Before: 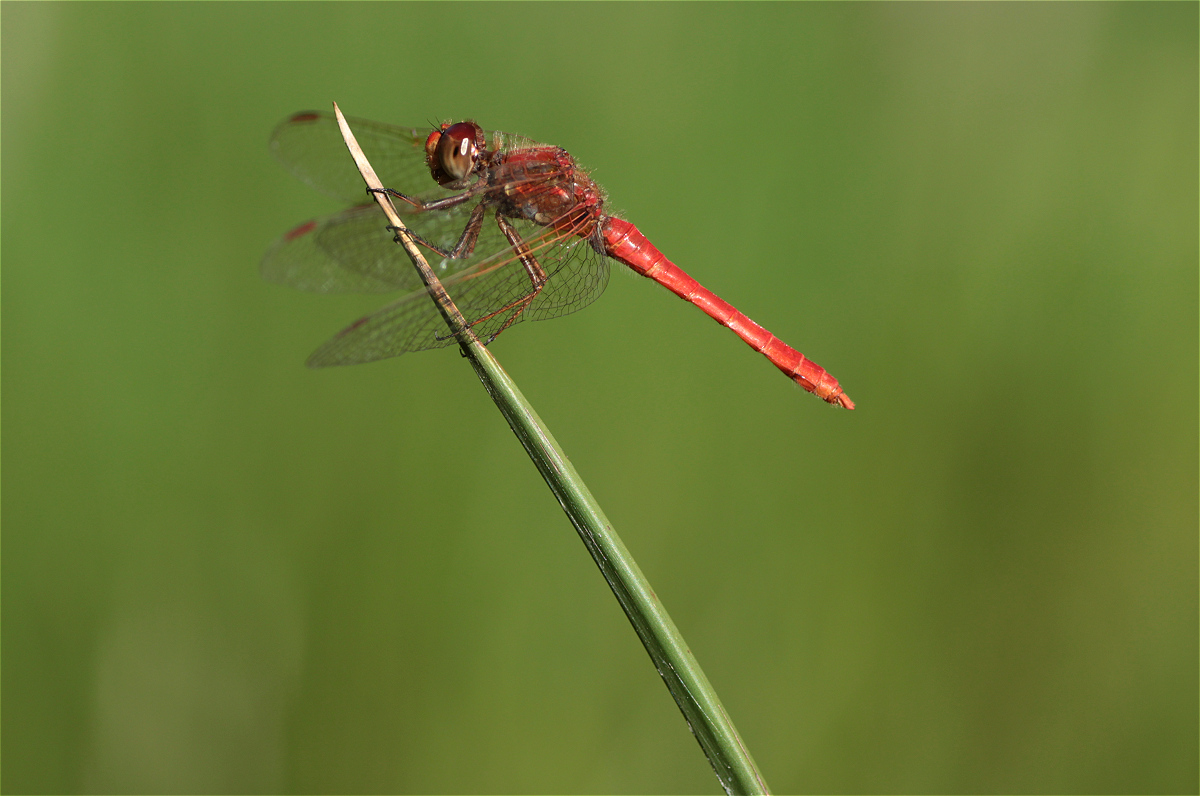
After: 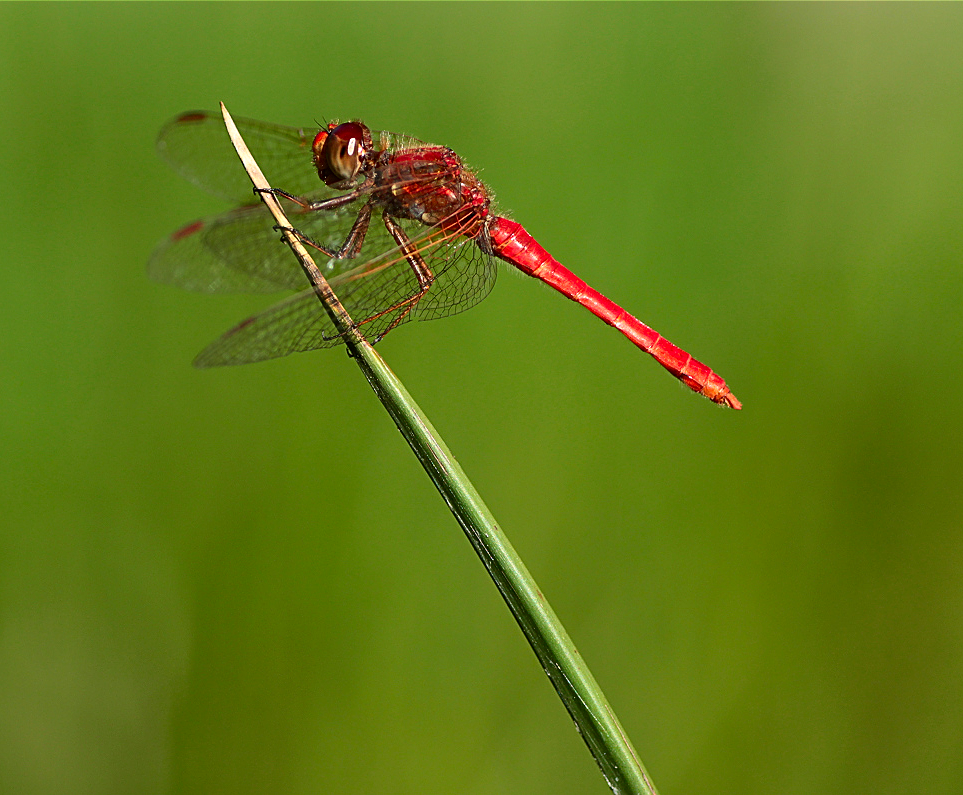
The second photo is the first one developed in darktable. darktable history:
sharpen: on, module defaults
crop and rotate: left 9.482%, right 10.243%
shadows and highlights: highlights 69.42, soften with gaussian
contrast brightness saturation: contrast 0.166, saturation 0.32
